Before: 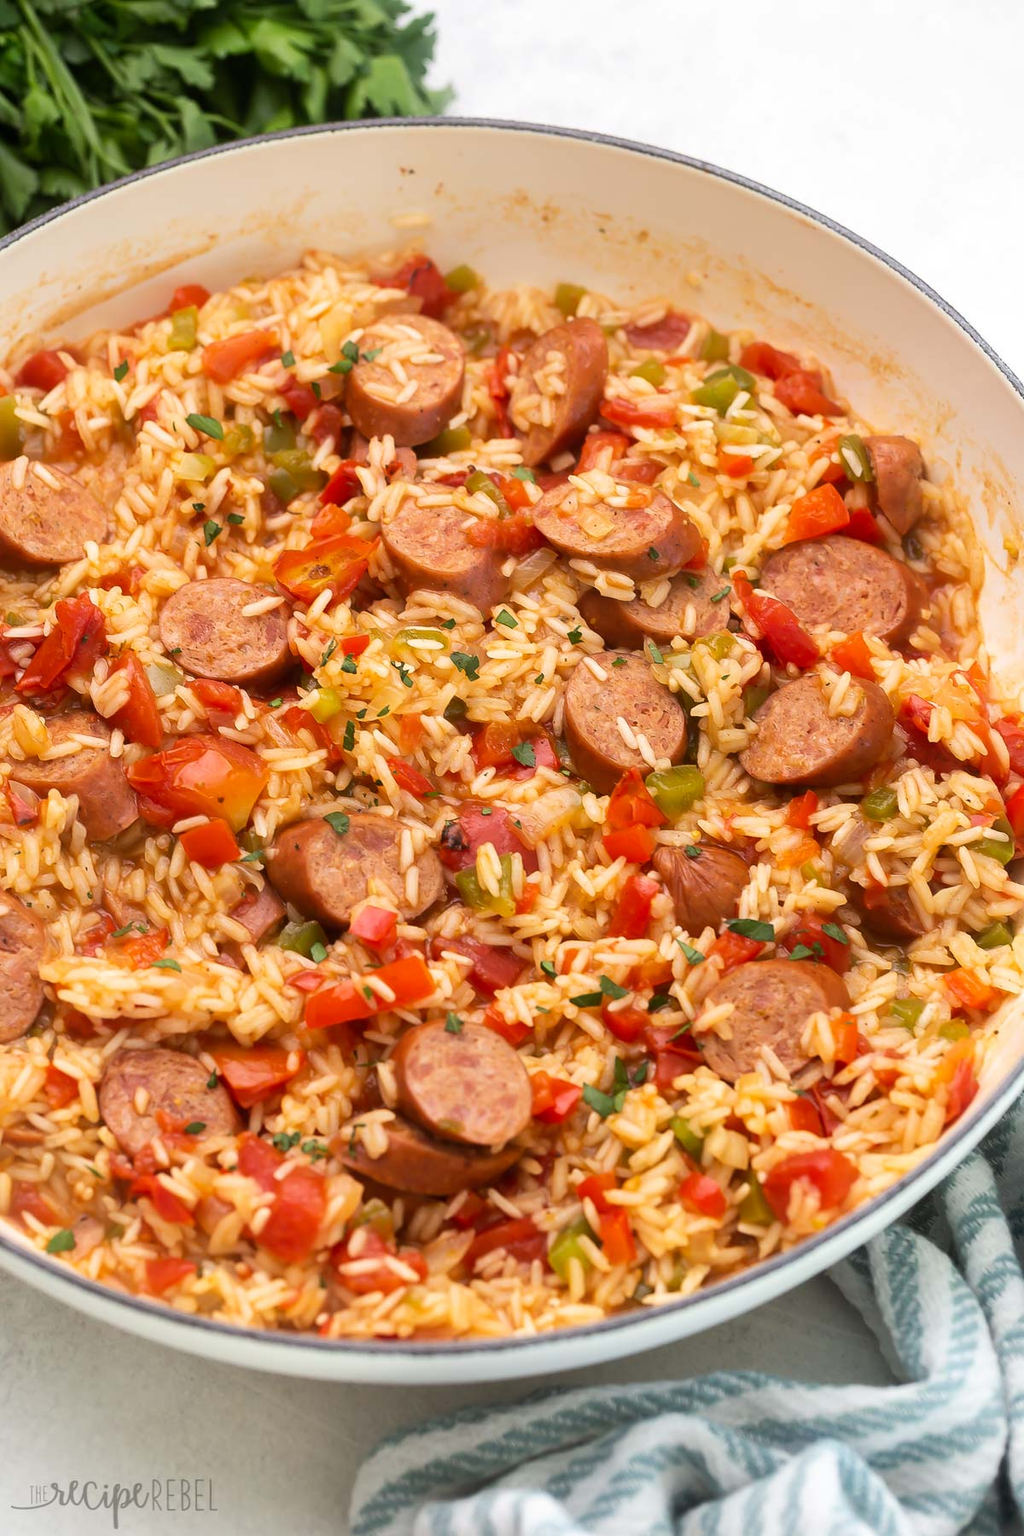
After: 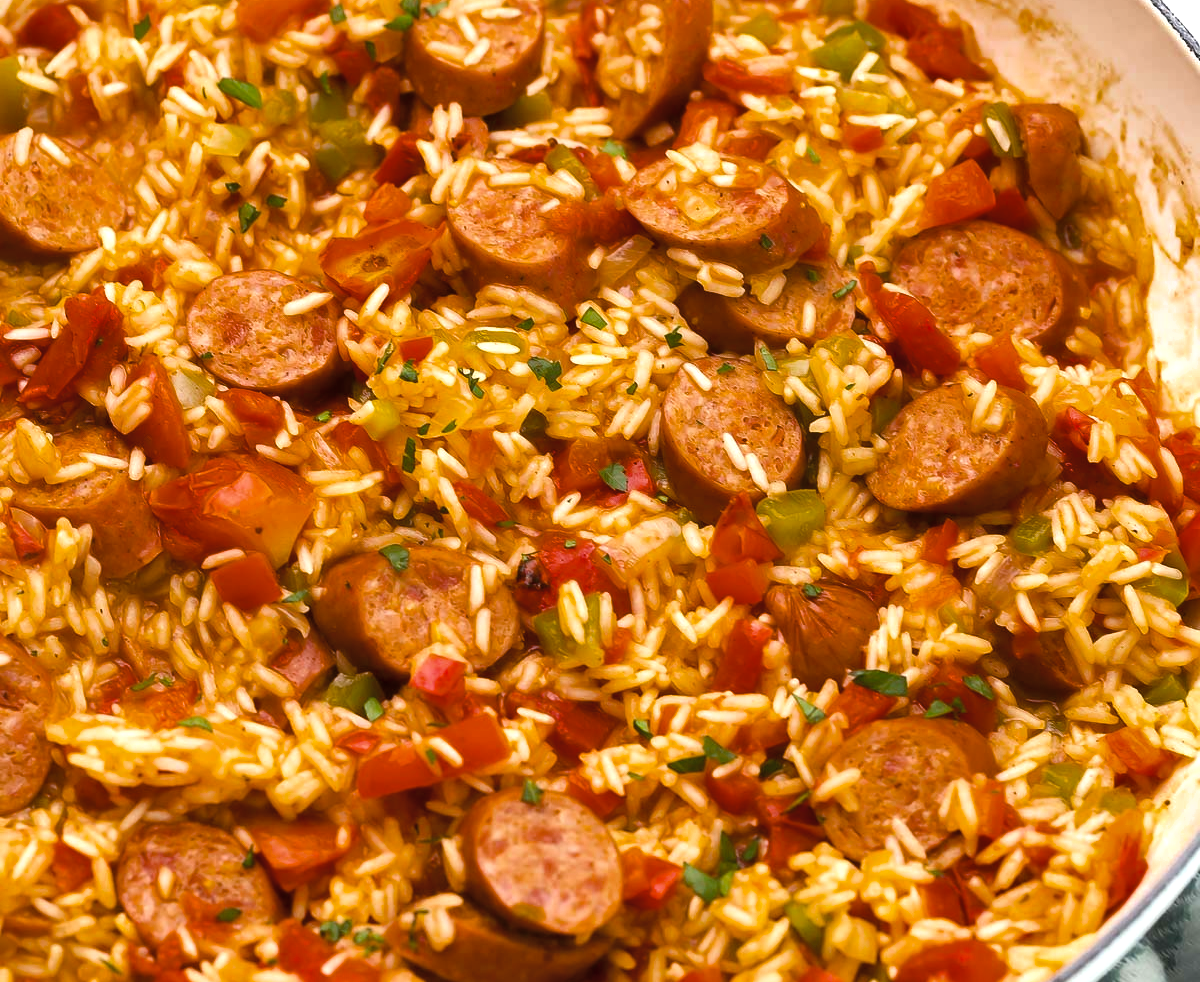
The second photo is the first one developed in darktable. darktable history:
crop and rotate: top 22.639%, bottom 22.785%
color correction: highlights b* -0.052, saturation 0.833
shadows and highlights: low approximation 0.01, soften with gaussian
color balance rgb: perceptual saturation grading › global saturation 30.126%, perceptual brilliance grading › global brilliance 17.953%, global vibrance 6.795%, saturation formula JzAzBz (2021)
